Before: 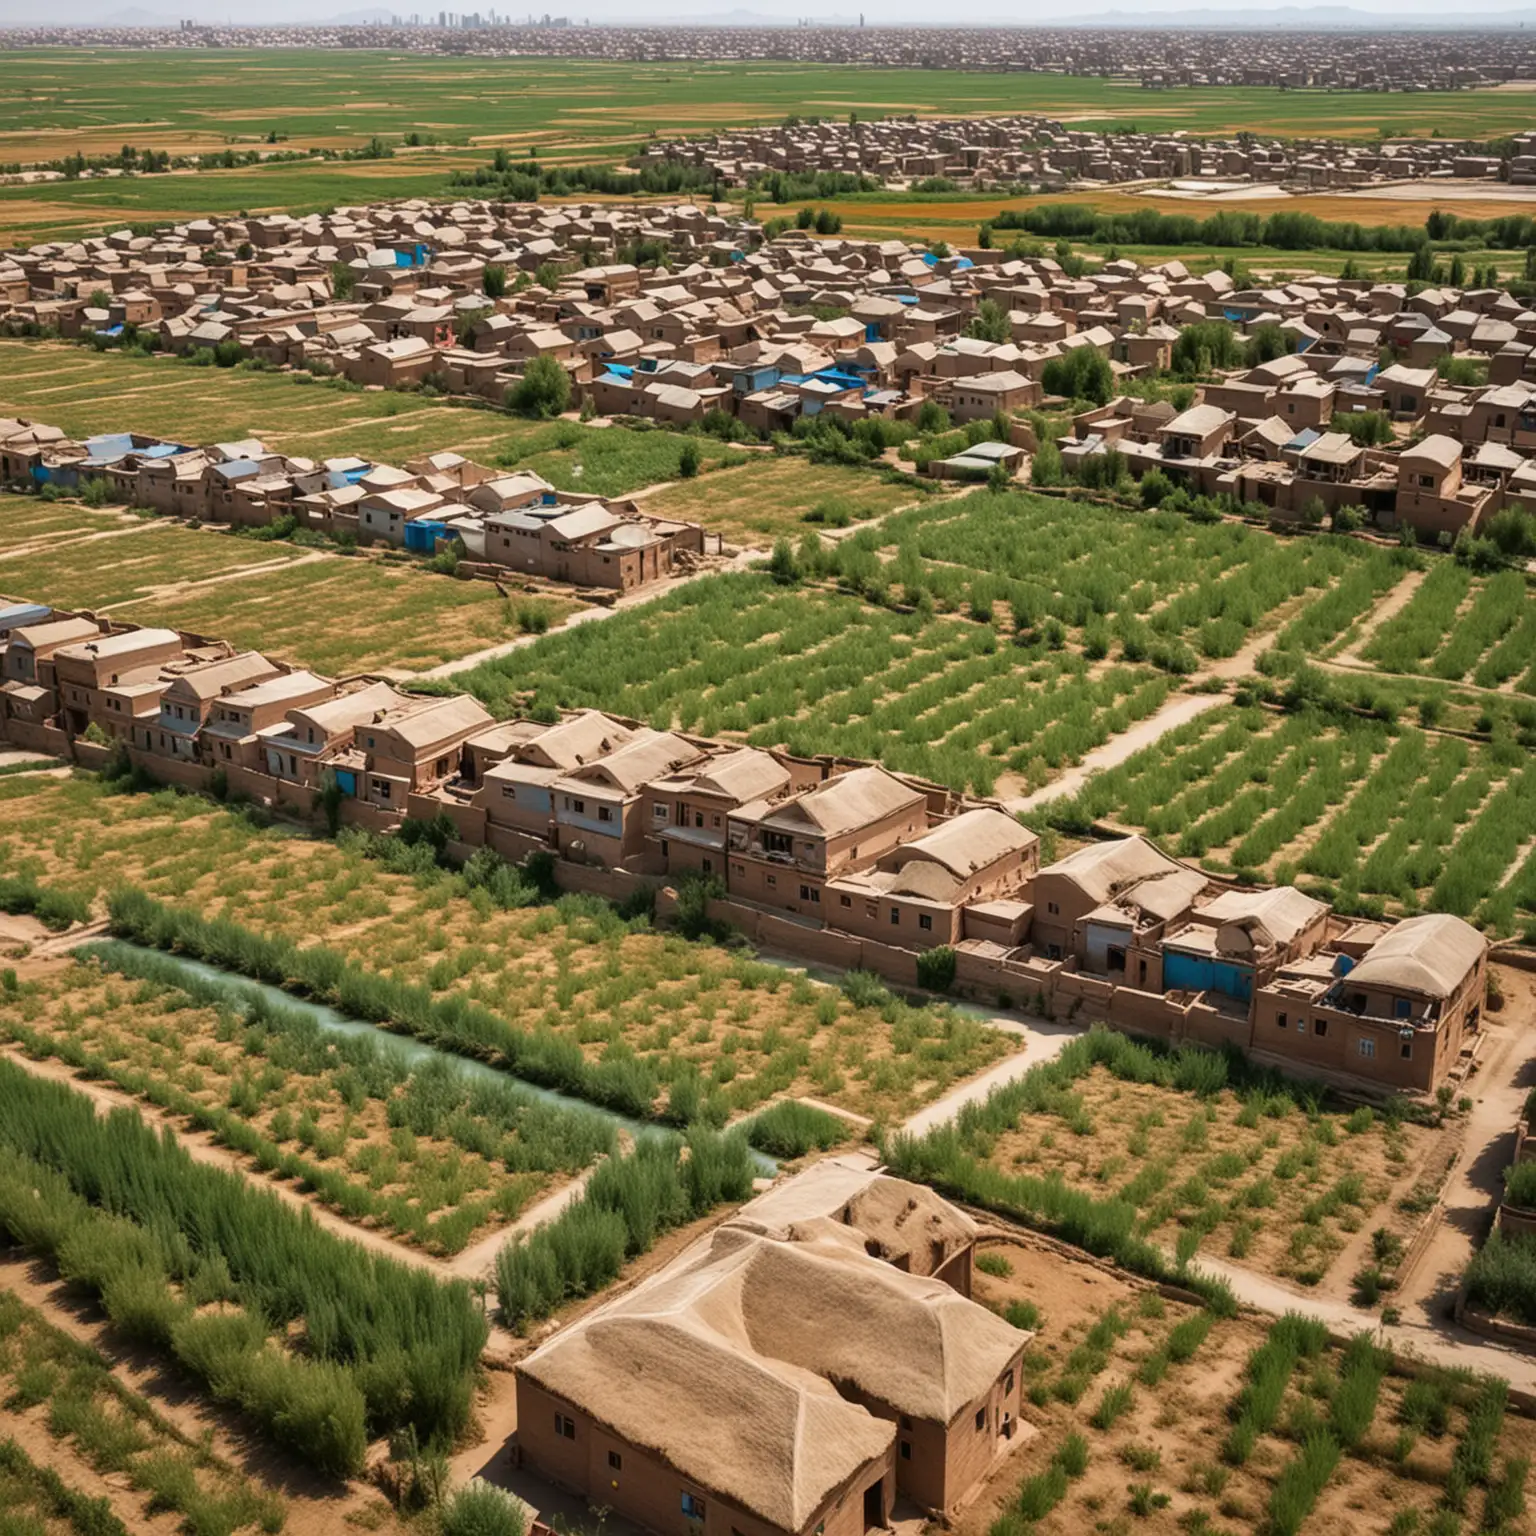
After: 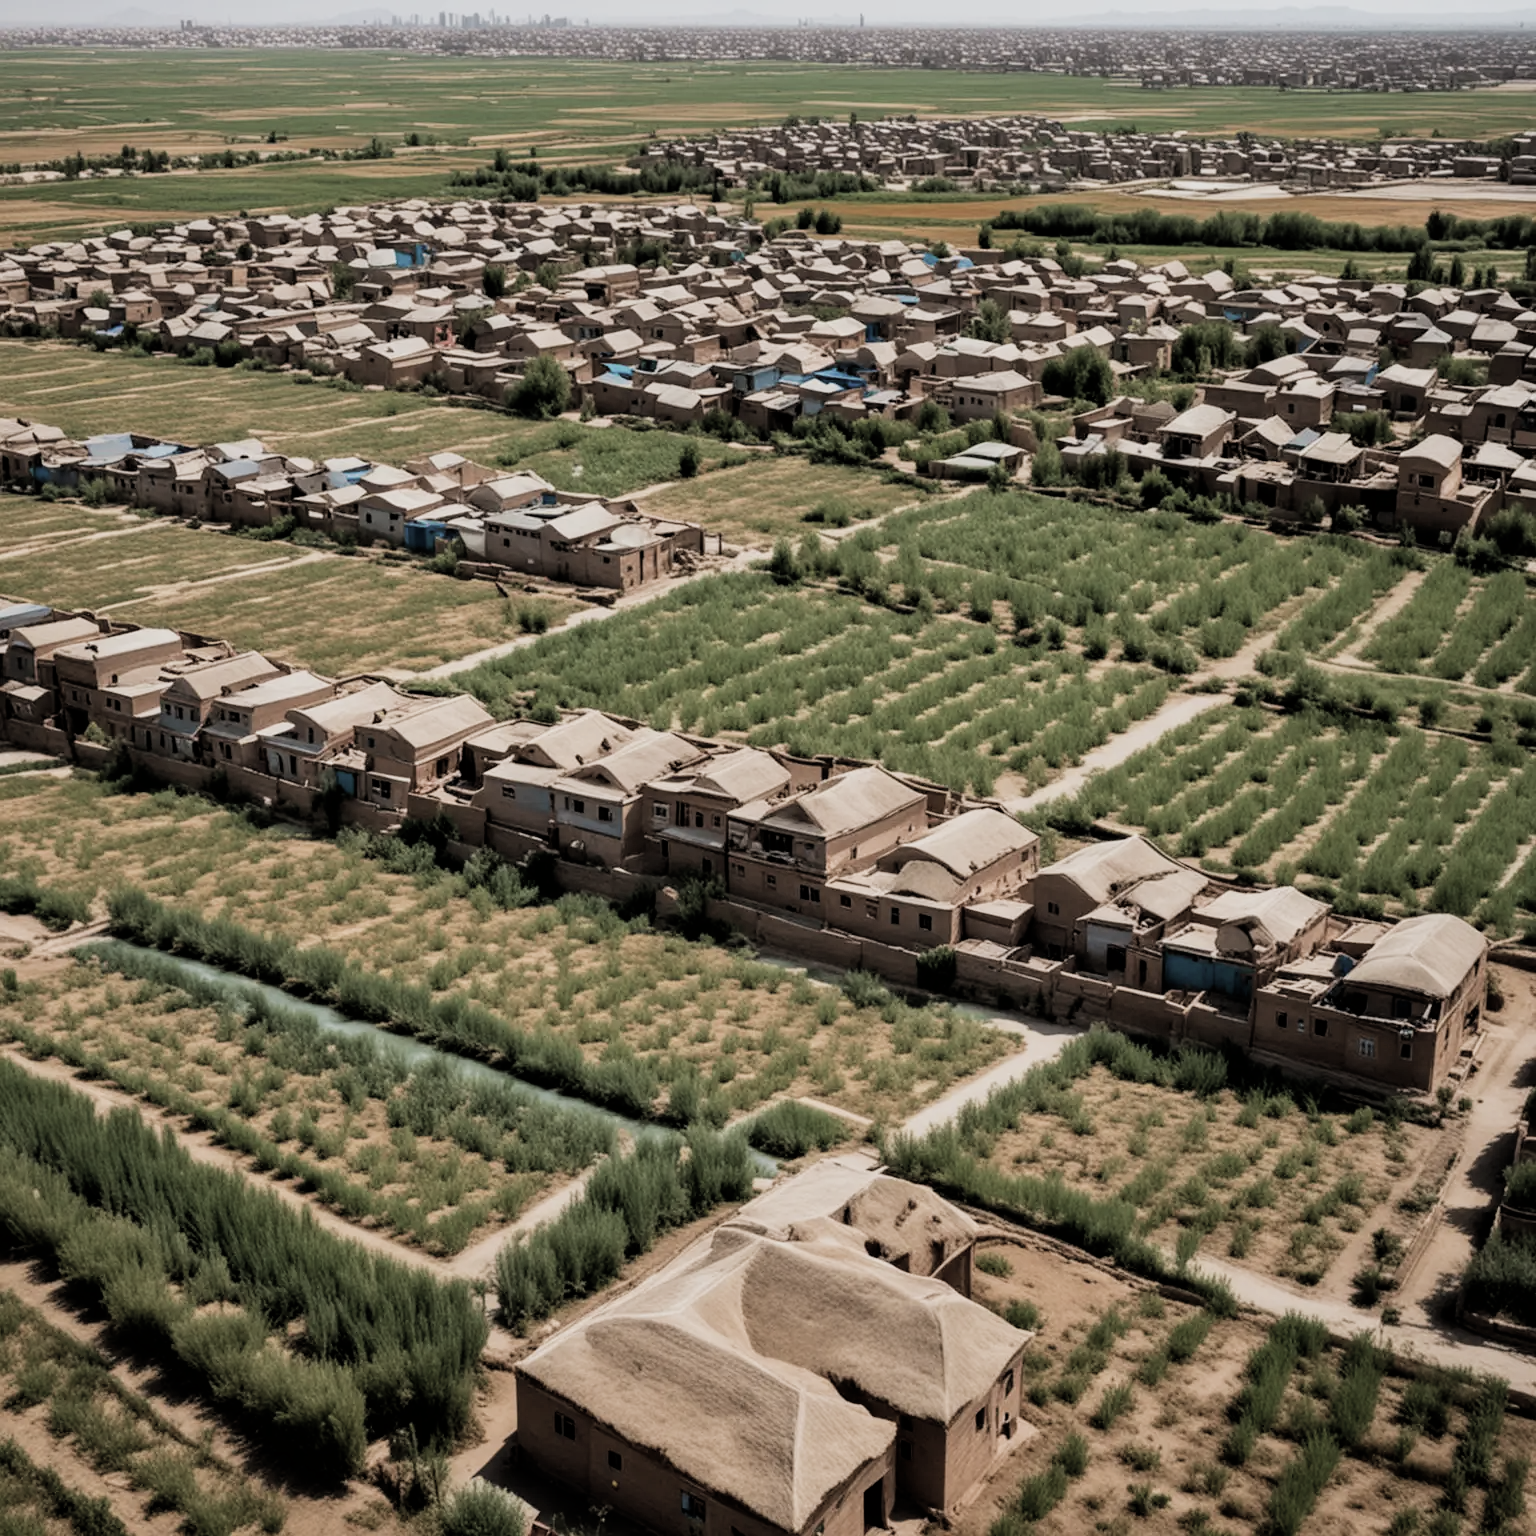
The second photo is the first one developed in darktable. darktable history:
filmic rgb: black relative exposure -5.11 EV, white relative exposure 3.56 EV, hardness 3.18, contrast 1.19, highlights saturation mix -29.39%, enable highlight reconstruction true
color correction: highlights b* -0.059, saturation 0.588
